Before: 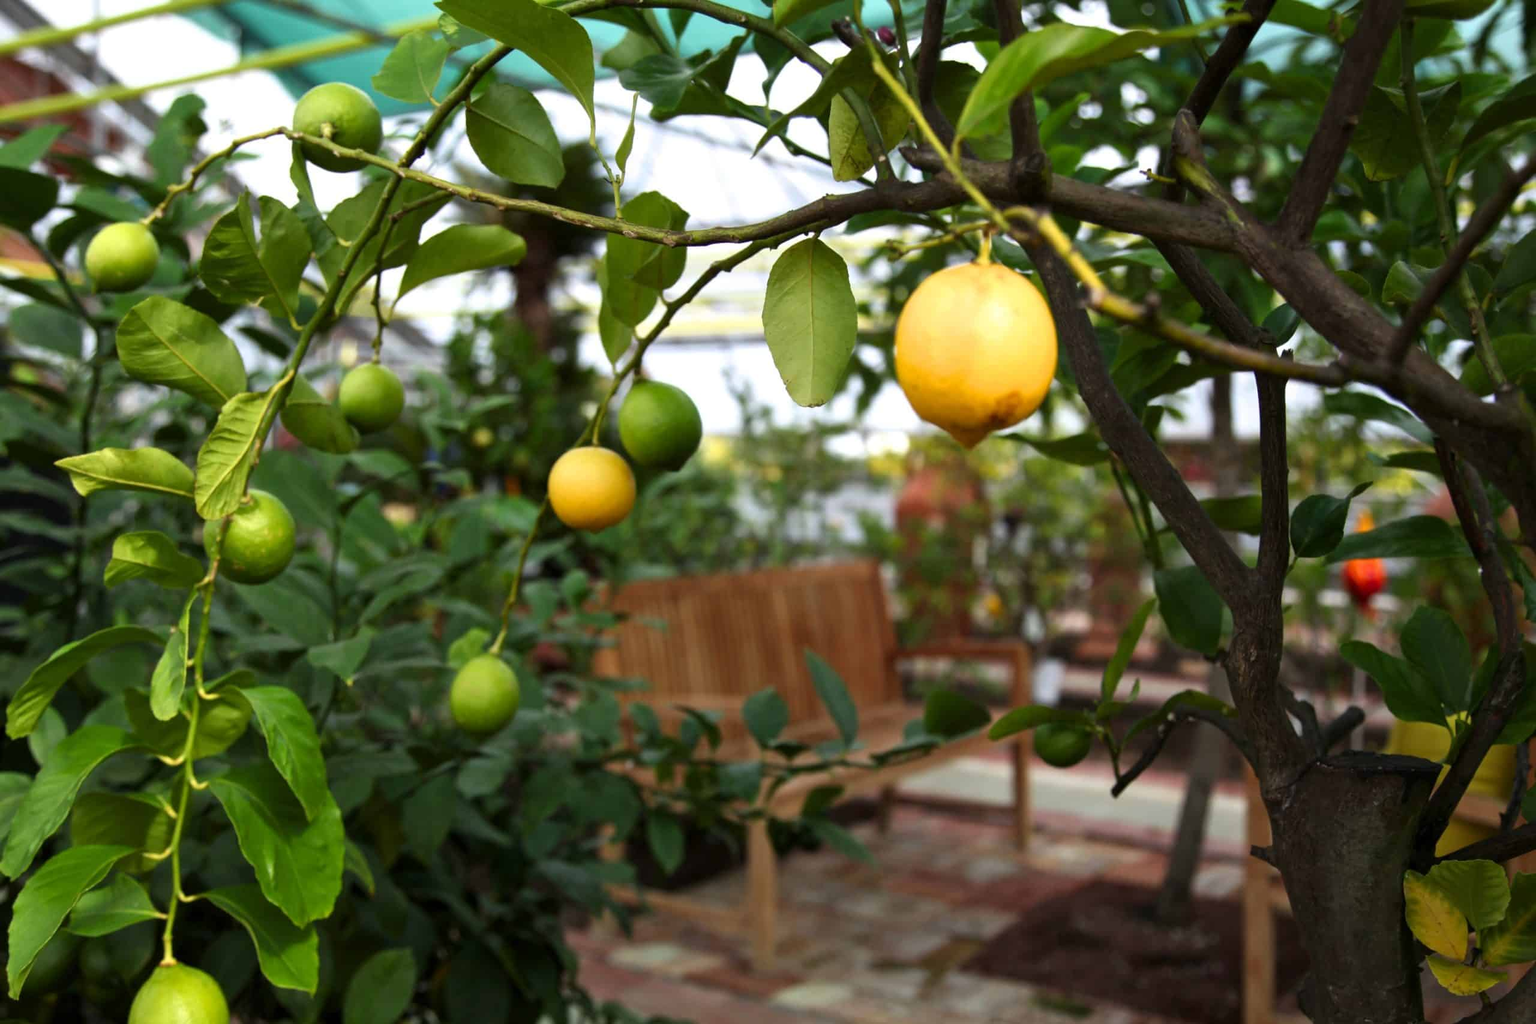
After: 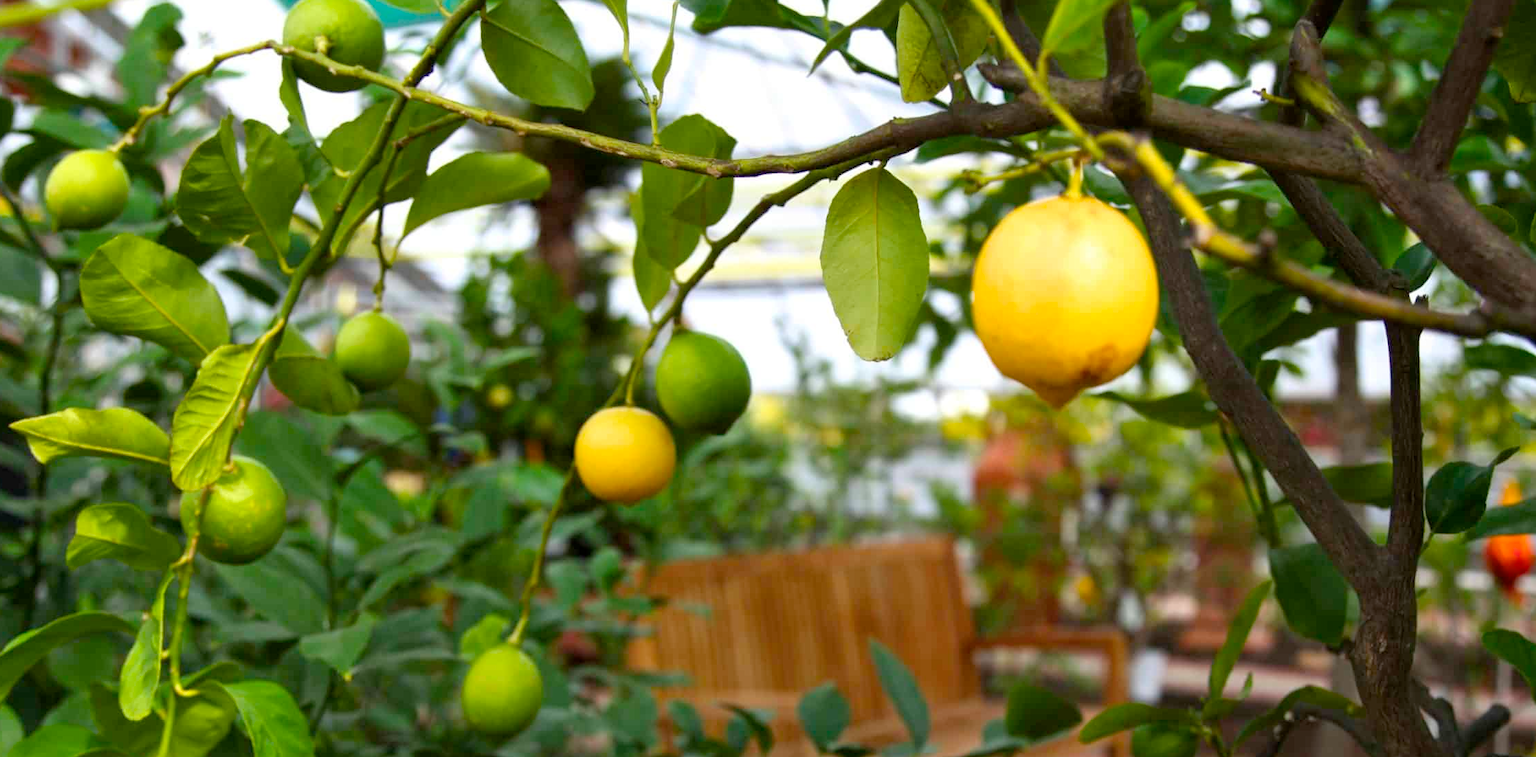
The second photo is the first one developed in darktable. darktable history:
color balance rgb: perceptual saturation grading › global saturation 25%, global vibrance 20%
crop: left 3.015%, top 8.969%, right 9.647%, bottom 26.457%
base curve: preserve colors none
